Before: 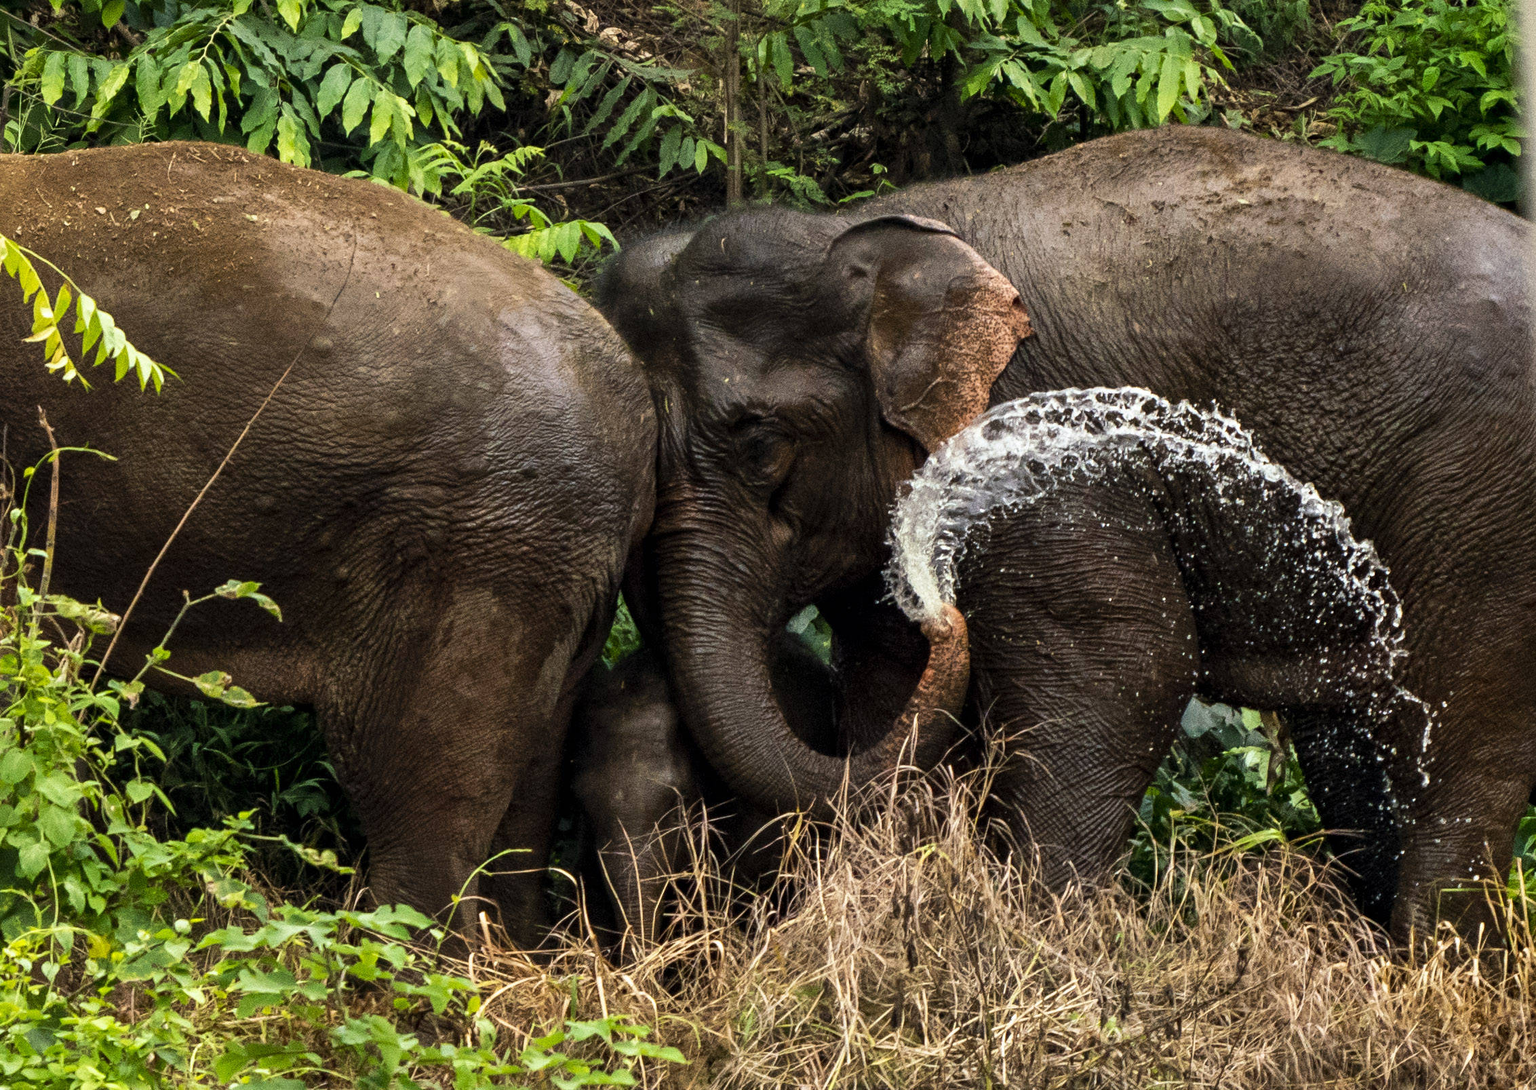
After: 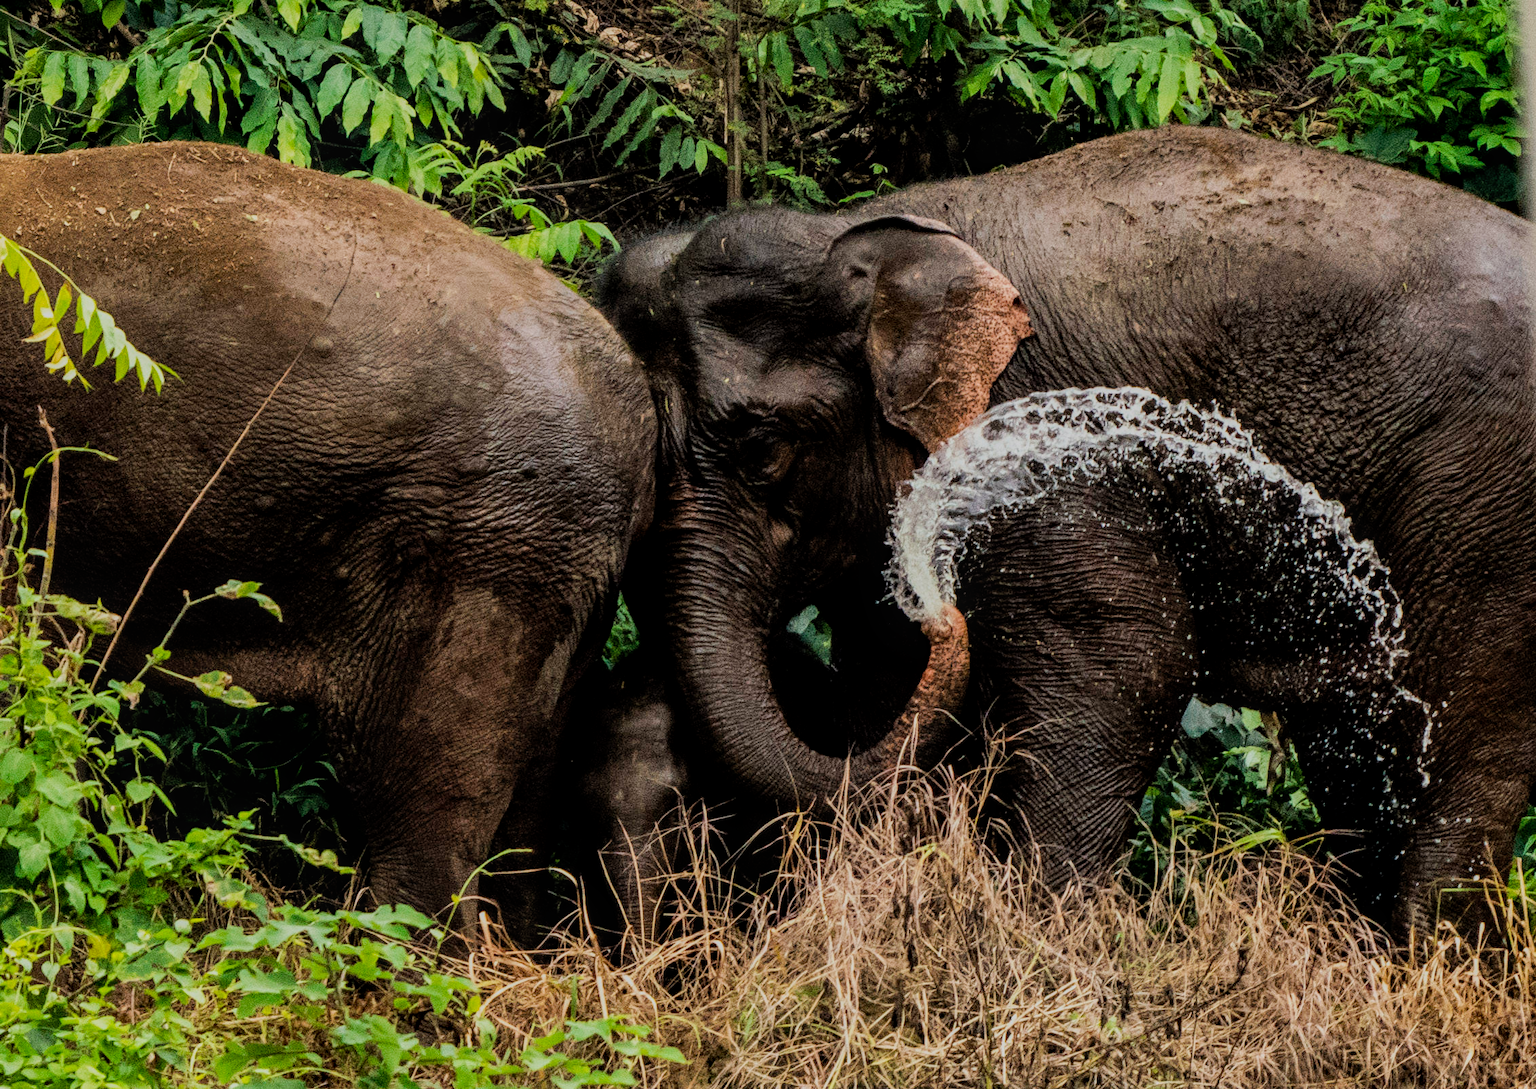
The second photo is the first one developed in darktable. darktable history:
filmic rgb: black relative exposure -7.21 EV, white relative exposure 5.36 EV, hardness 3.03
local contrast: detail 118%
